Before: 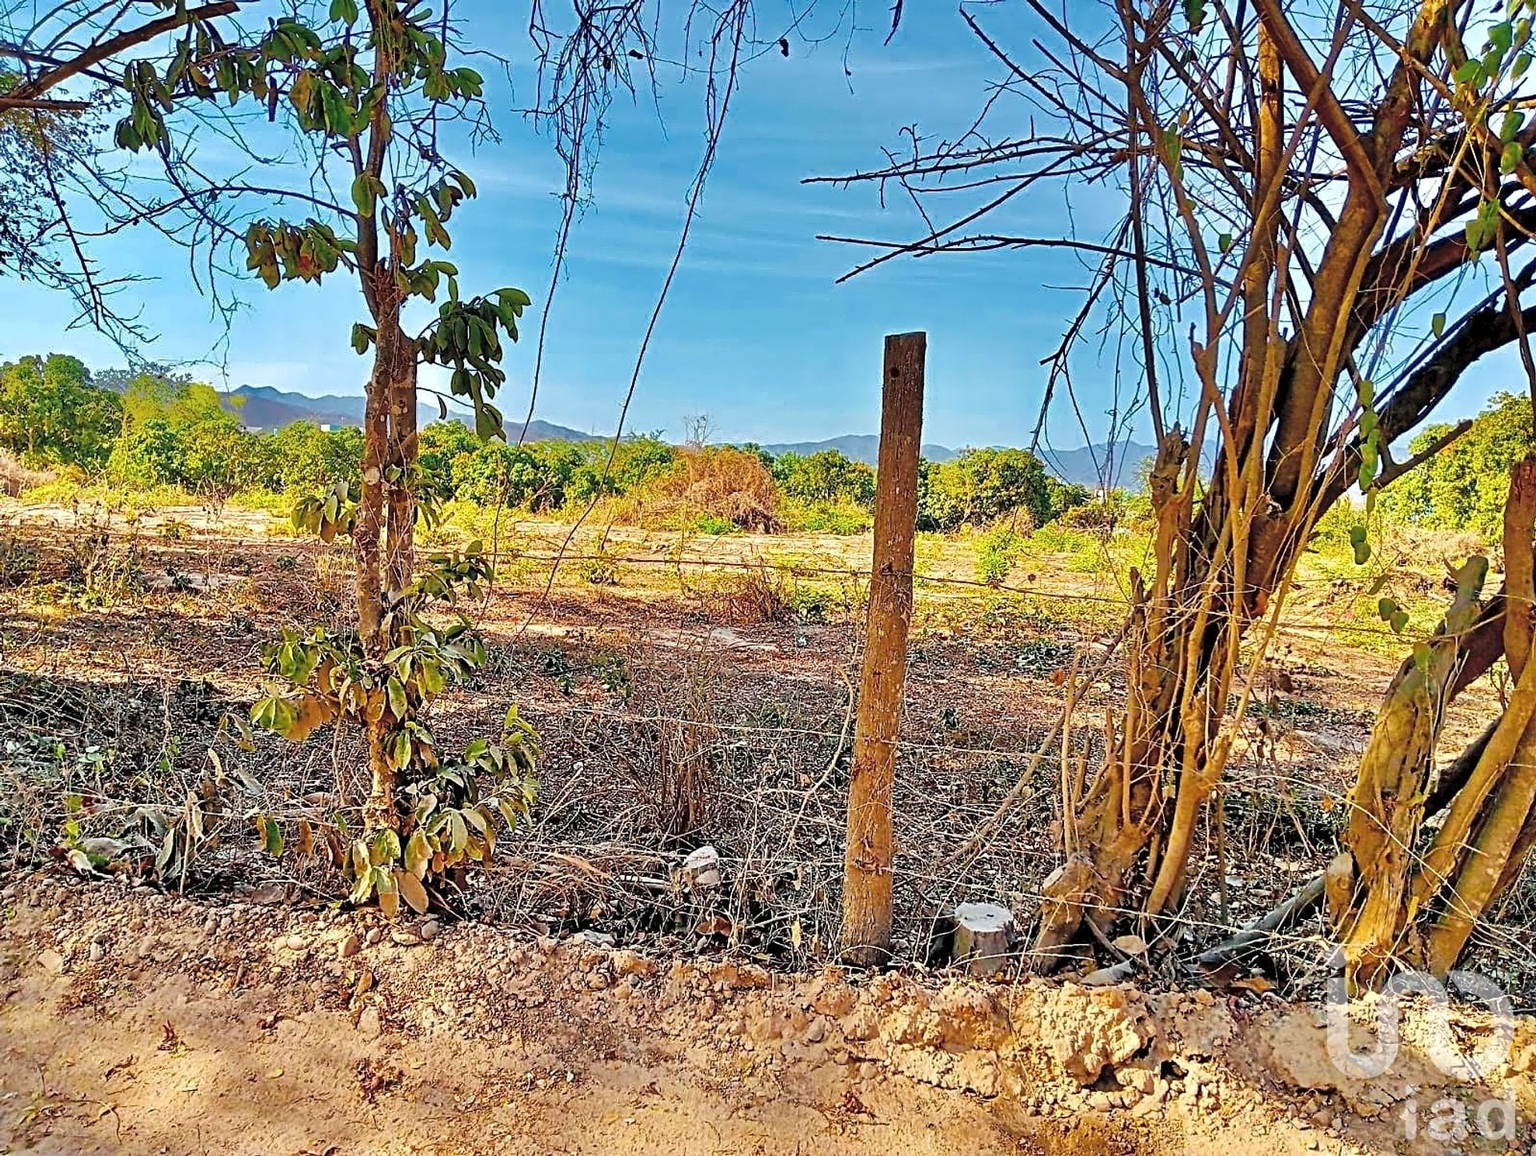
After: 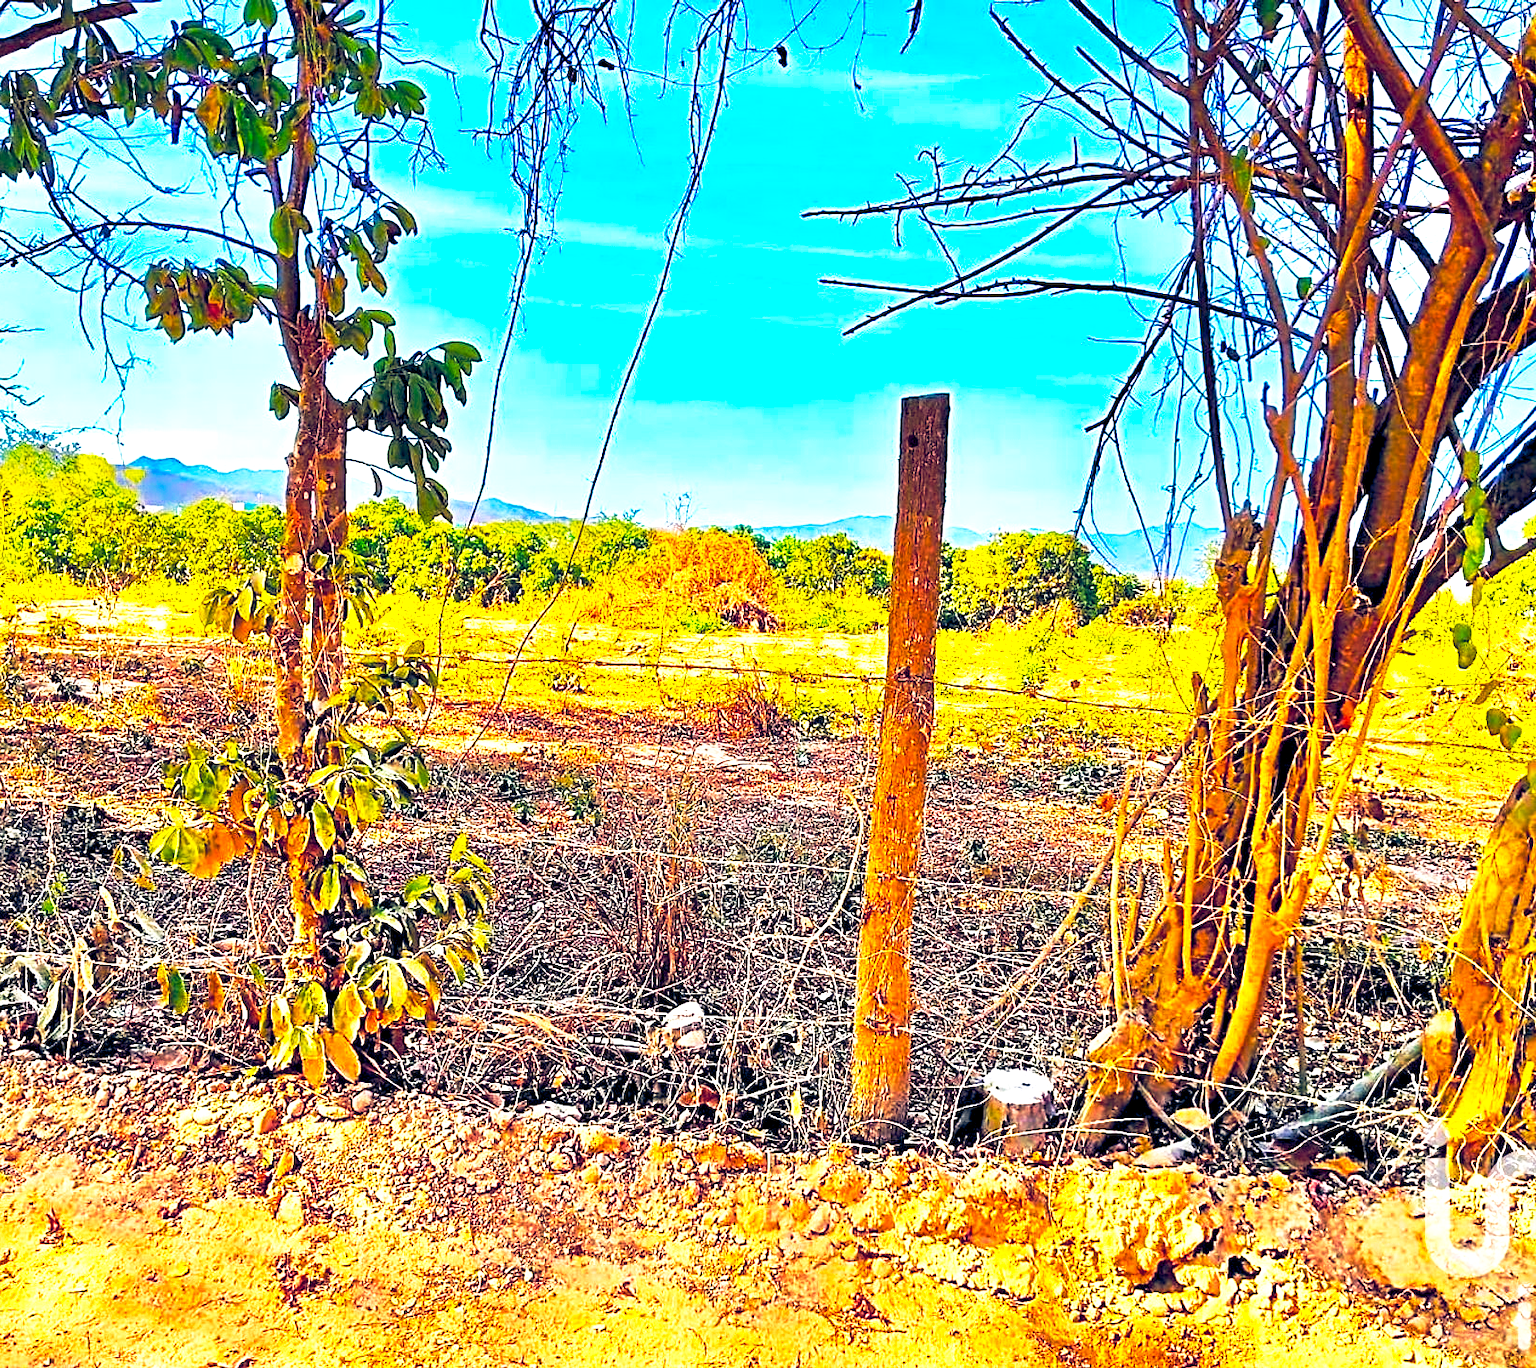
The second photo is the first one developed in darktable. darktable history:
color balance rgb: highlights gain › chroma 1.602%, highlights gain › hue 55.69°, global offset › luminance -0.274%, global offset › chroma 0.314%, global offset › hue 258.83°, perceptual saturation grading › global saturation 29.793%, perceptual brilliance grading › global brilliance 10.757%, global vibrance 45.58%
crop: left 8.074%, right 7.47%
base curve: curves: ch0 [(0, 0) (0.257, 0.25) (0.482, 0.586) (0.757, 0.871) (1, 1)], preserve colors none
exposure: black level correction 0, exposure 0.699 EV, compensate highlight preservation false
